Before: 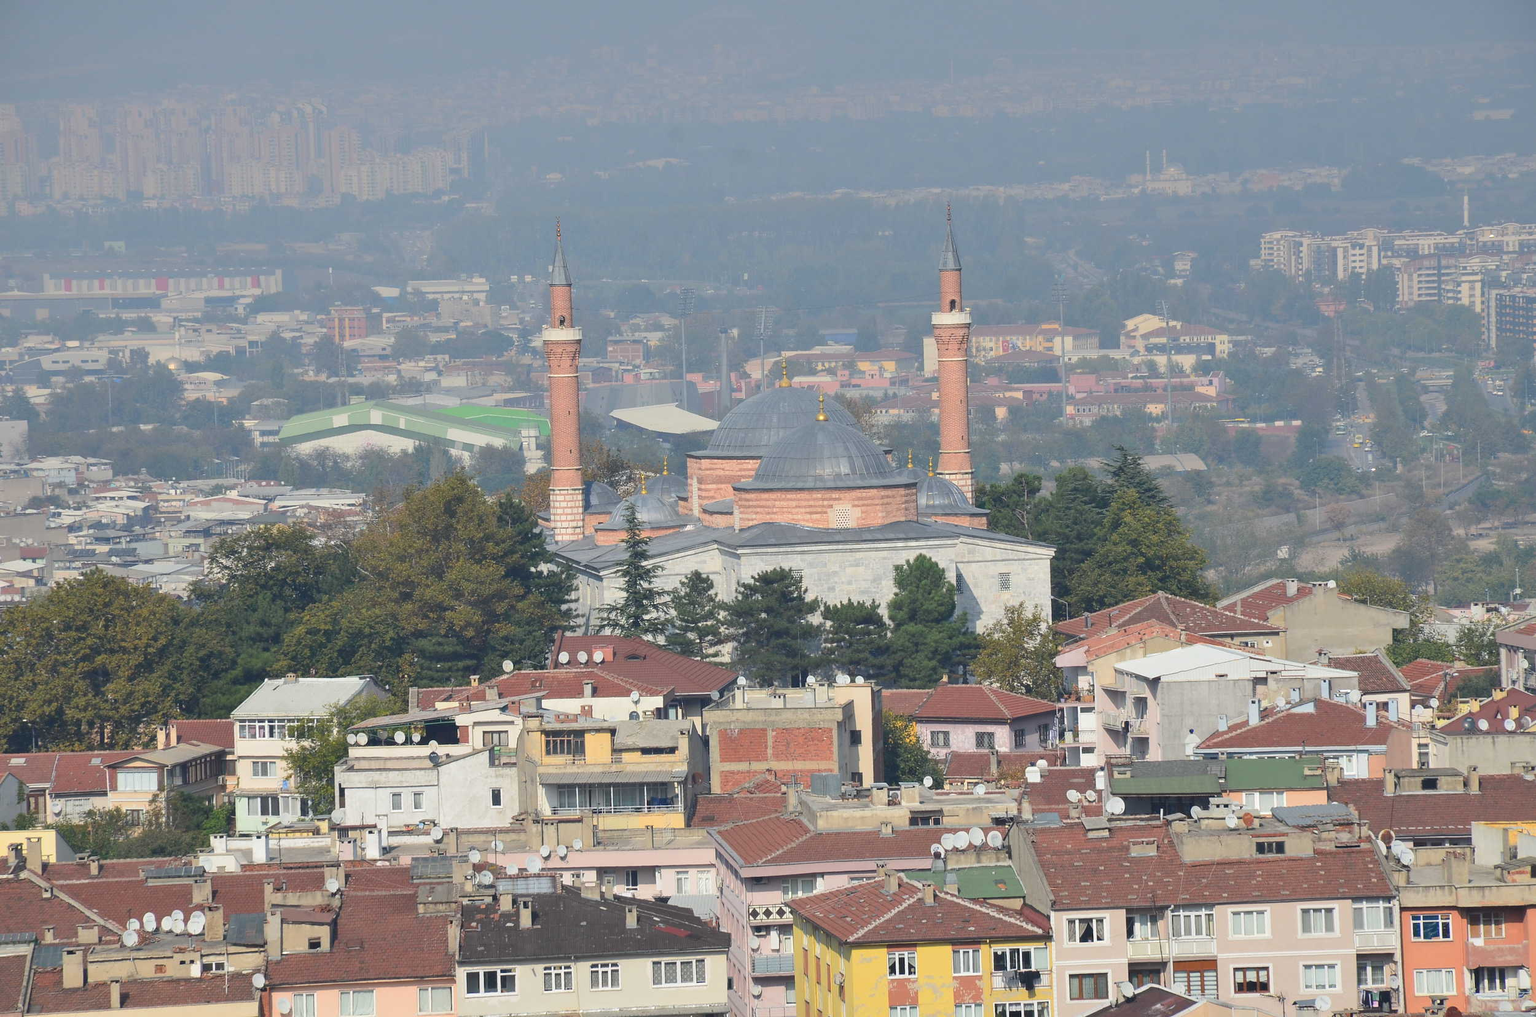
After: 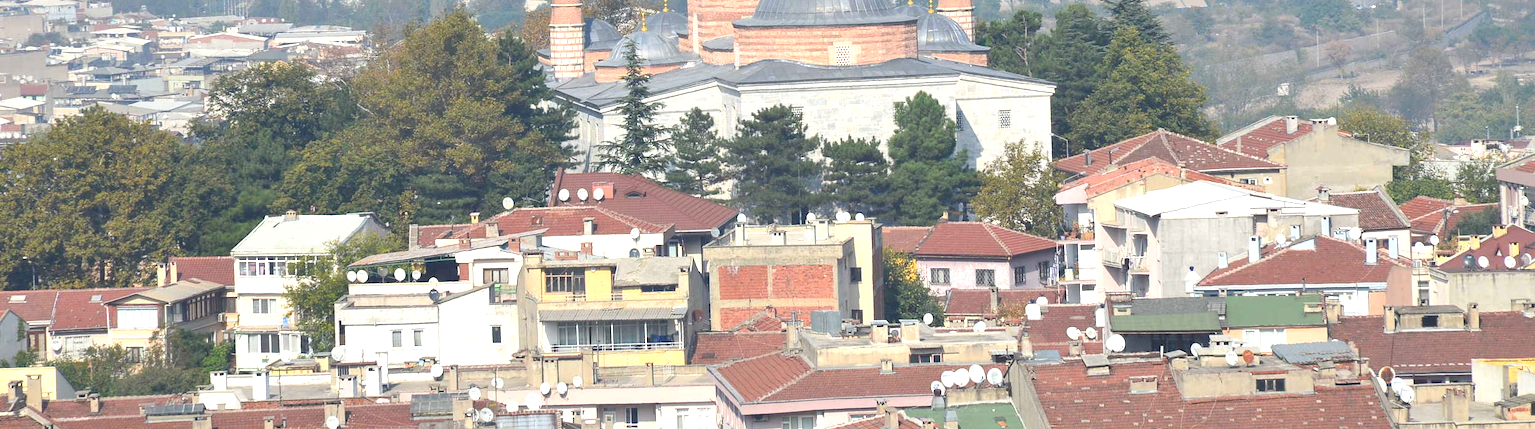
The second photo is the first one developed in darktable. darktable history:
exposure: exposure 0.742 EV, compensate highlight preservation false
crop: top 45.589%, bottom 12.189%
